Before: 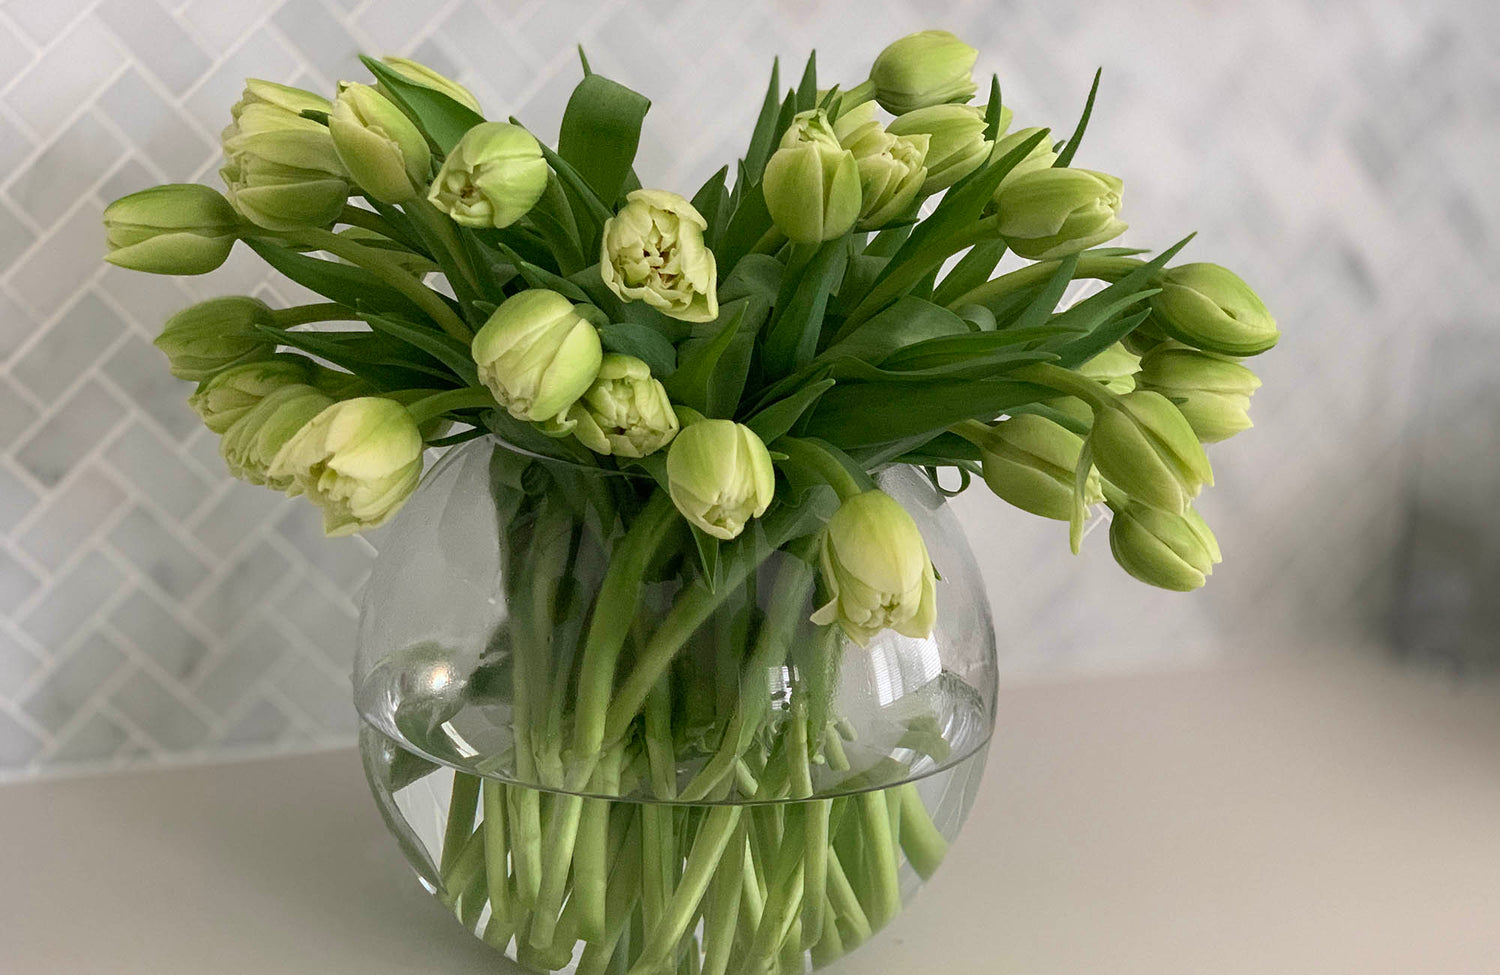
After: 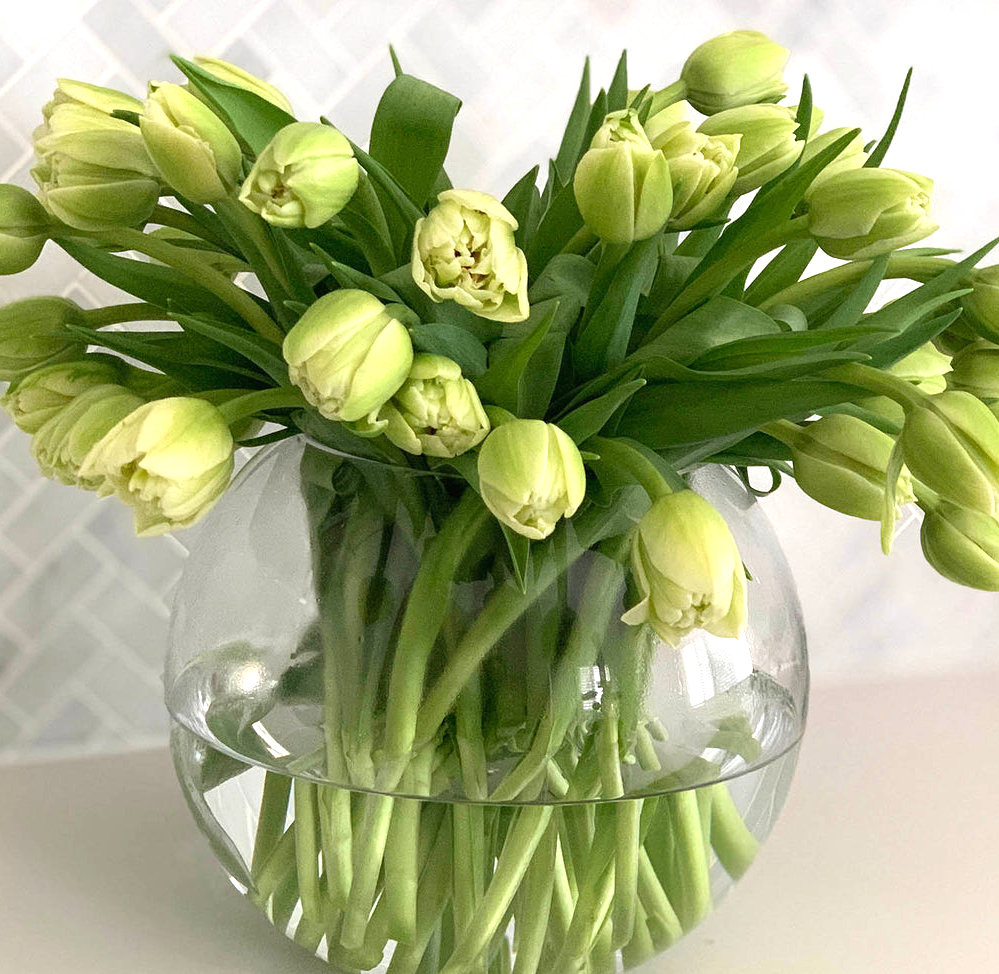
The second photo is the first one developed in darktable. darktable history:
crop and rotate: left 12.648%, right 20.685%
exposure: black level correction 0, exposure 0.7 EV, compensate highlight preservation false
